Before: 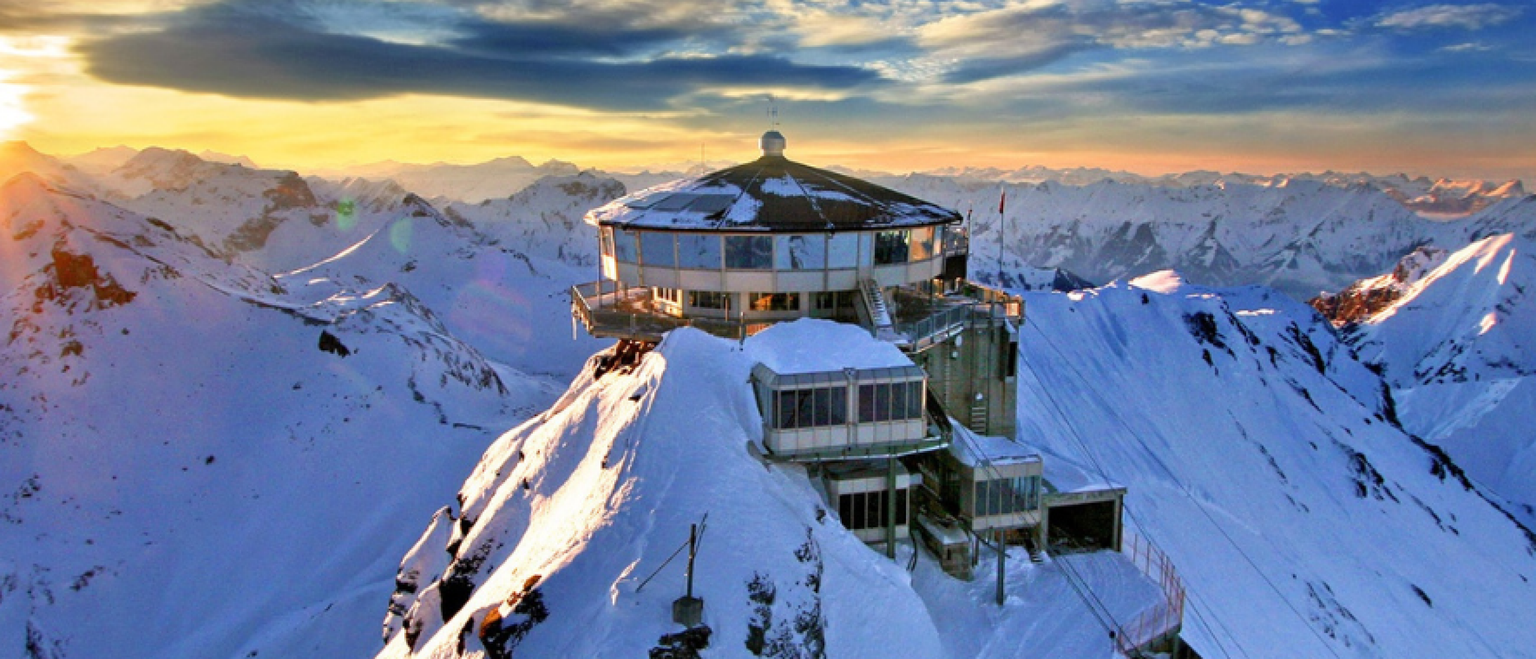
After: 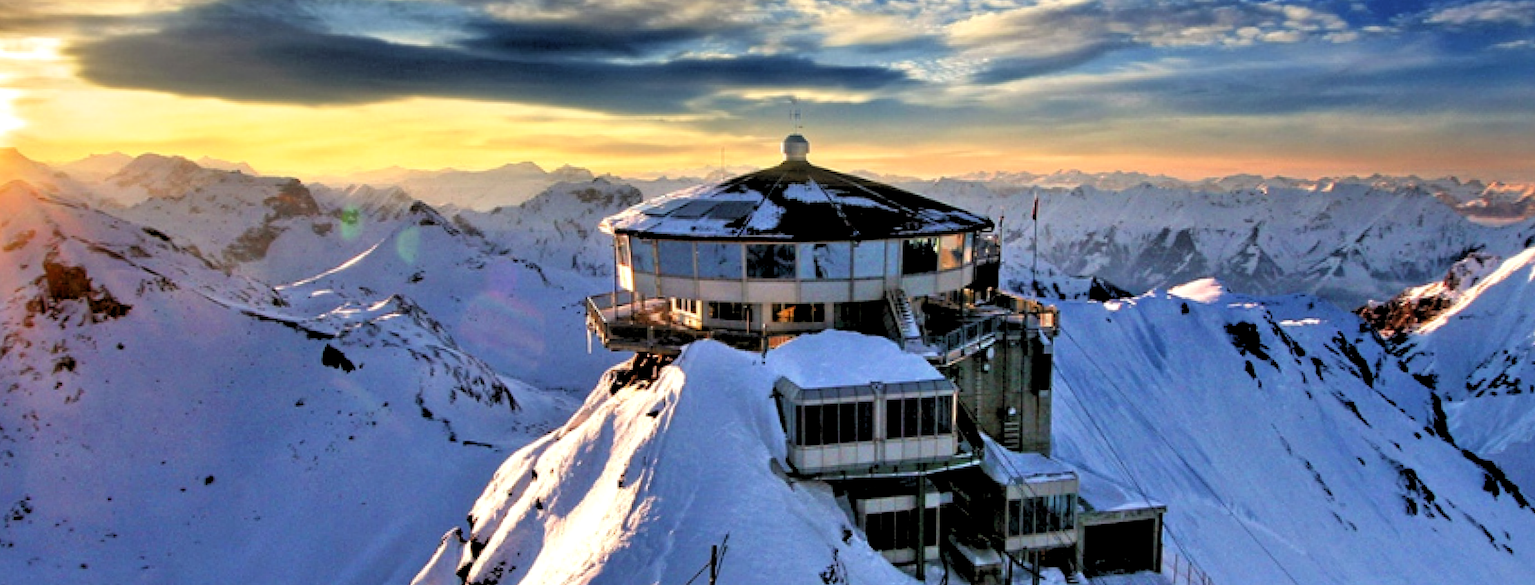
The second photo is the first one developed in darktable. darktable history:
crop and rotate: angle 0.2°, left 0.275%, right 3.127%, bottom 14.18%
rgb levels: levels [[0.034, 0.472, 0.904], [0, 0.5, 1], [0, 0.5, 1]]
